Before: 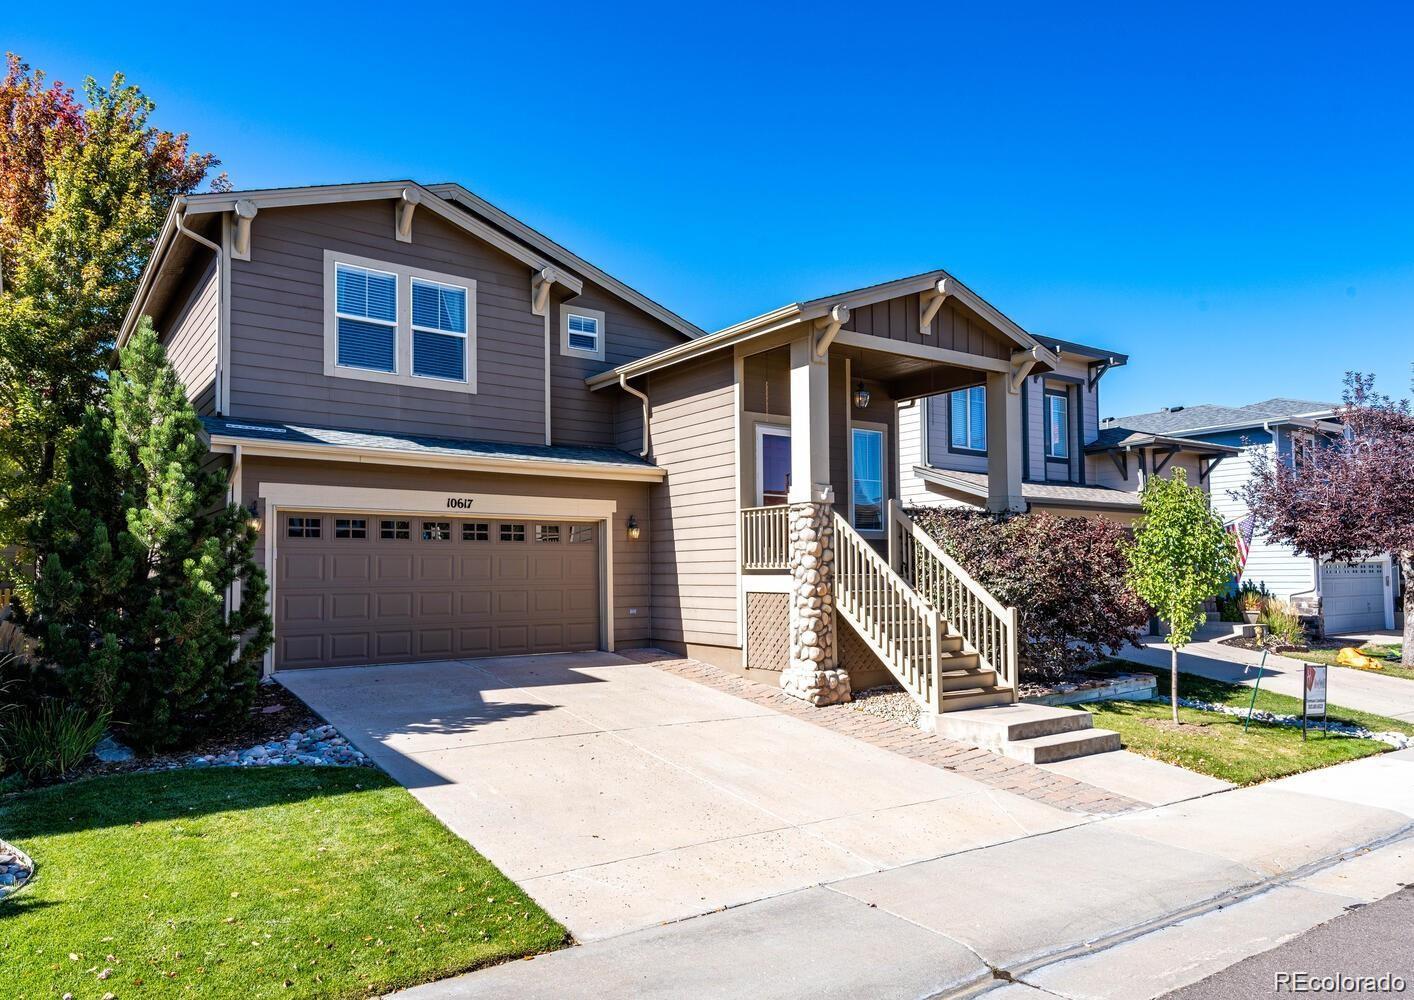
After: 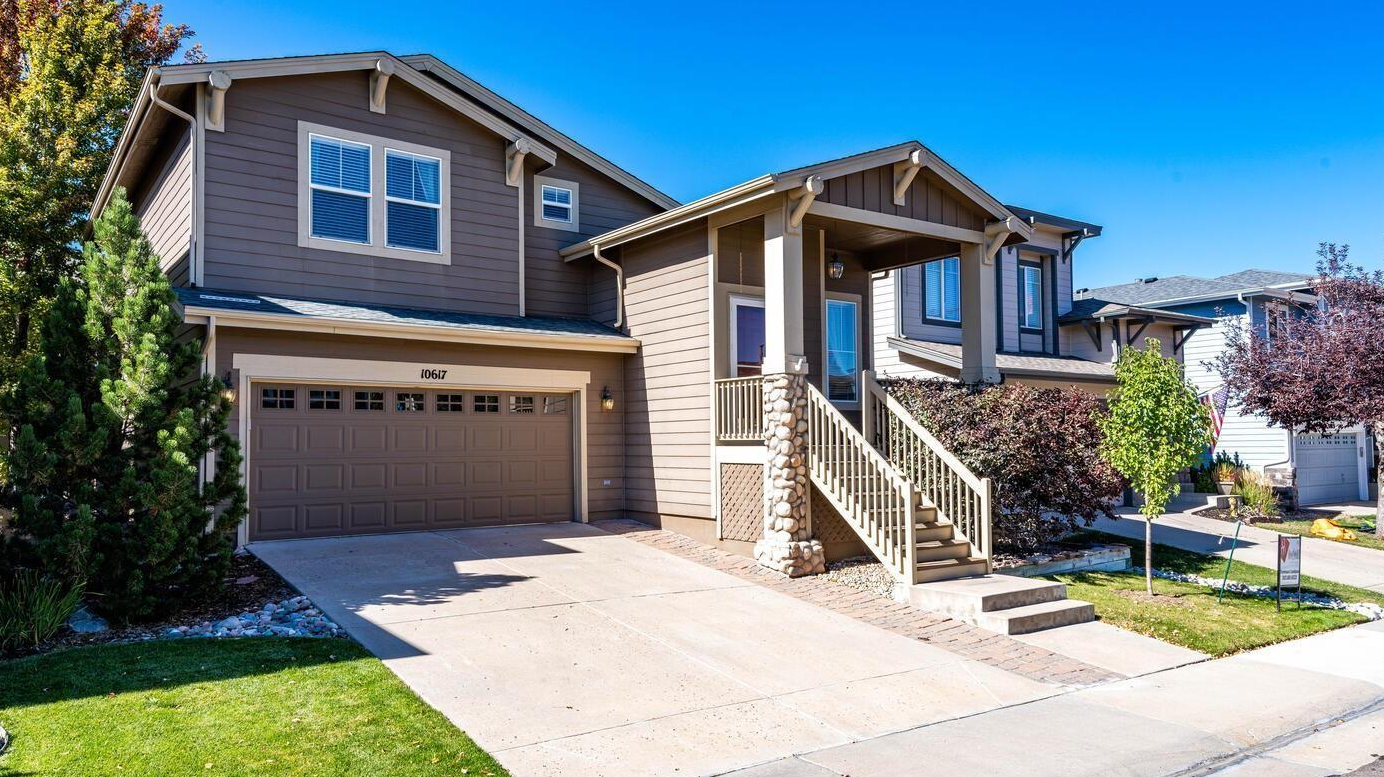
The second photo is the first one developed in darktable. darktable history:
crop and rotate: left 1.876%, top 12.912%, right 0.214%, bottom 9.326%
